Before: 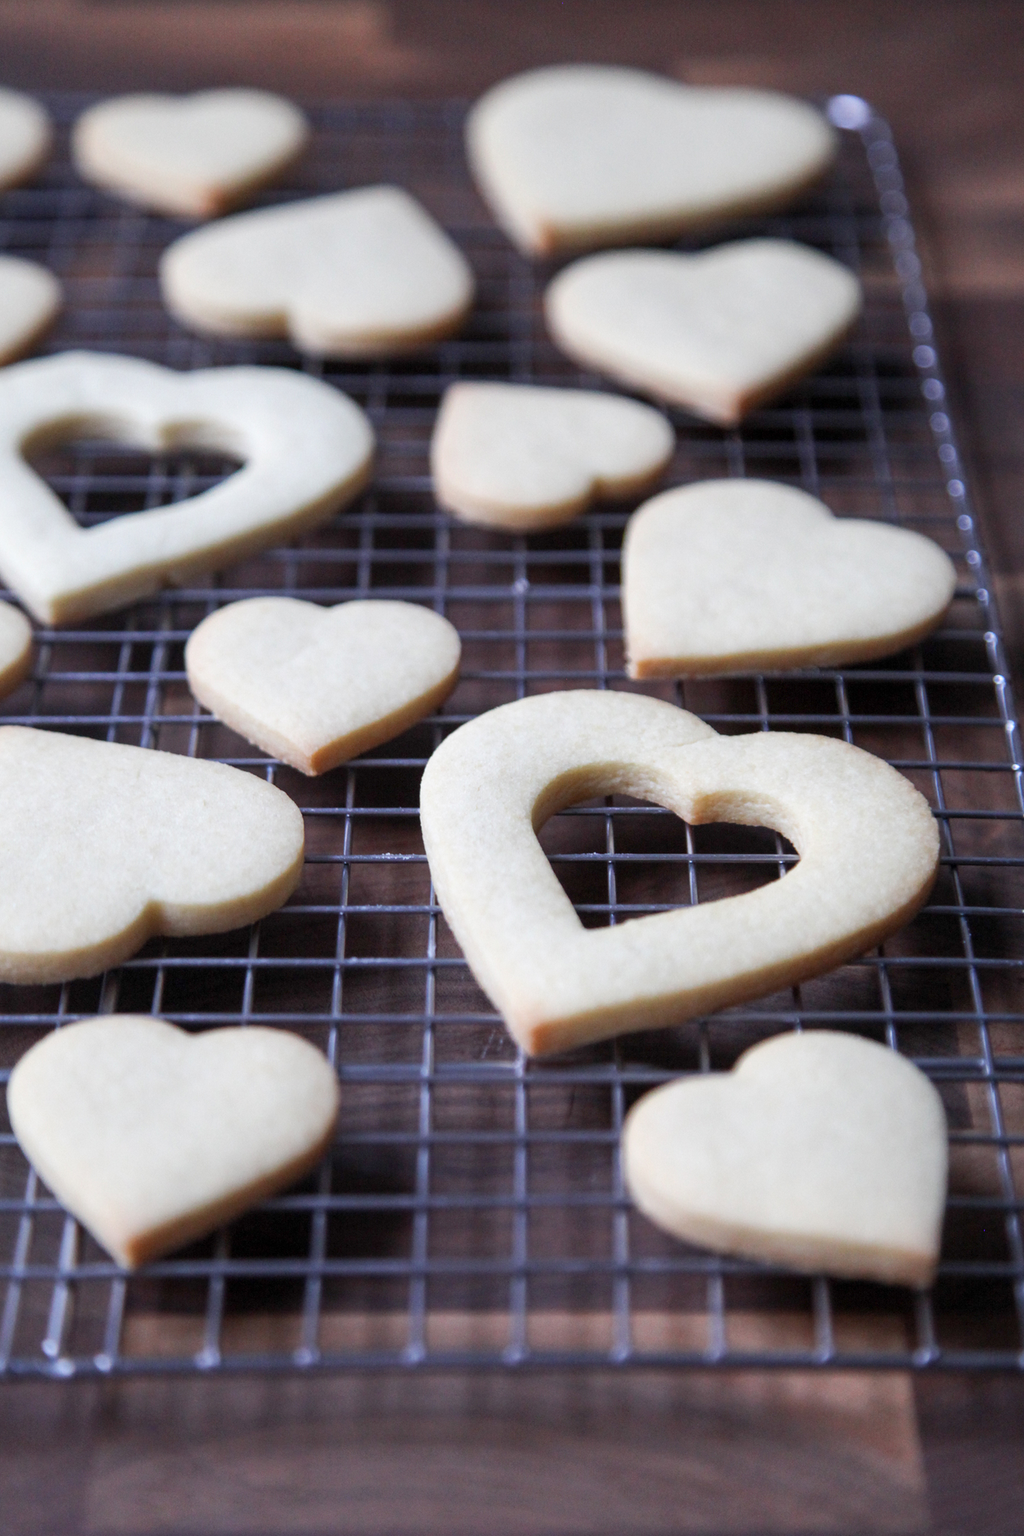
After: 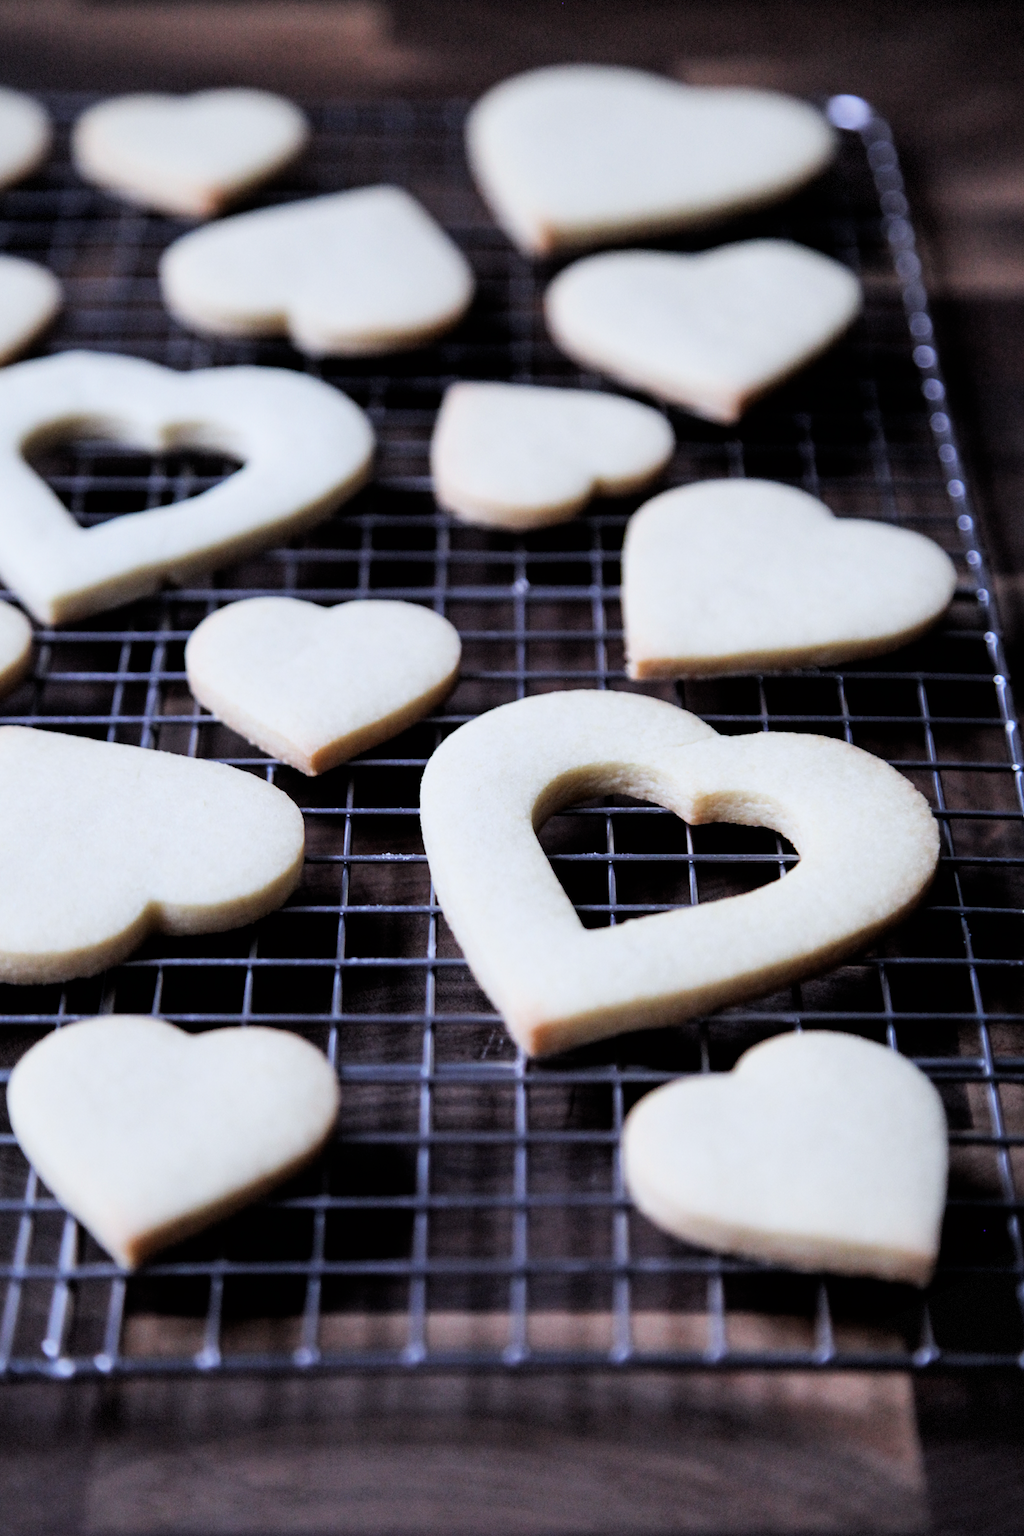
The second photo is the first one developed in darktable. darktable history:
white balance: red 0.974, blue 1.044
filmic rgb: black relative exposure -4 EV, white relative exposure 3 EV, hardness 3.02, contrast 1.5
vignetting: fall-off start 100%, fall-off radius 71%, brightness -0.434, saturation -0.2, width/height ratio 1.178, dithering 8-bit output, unbound false
